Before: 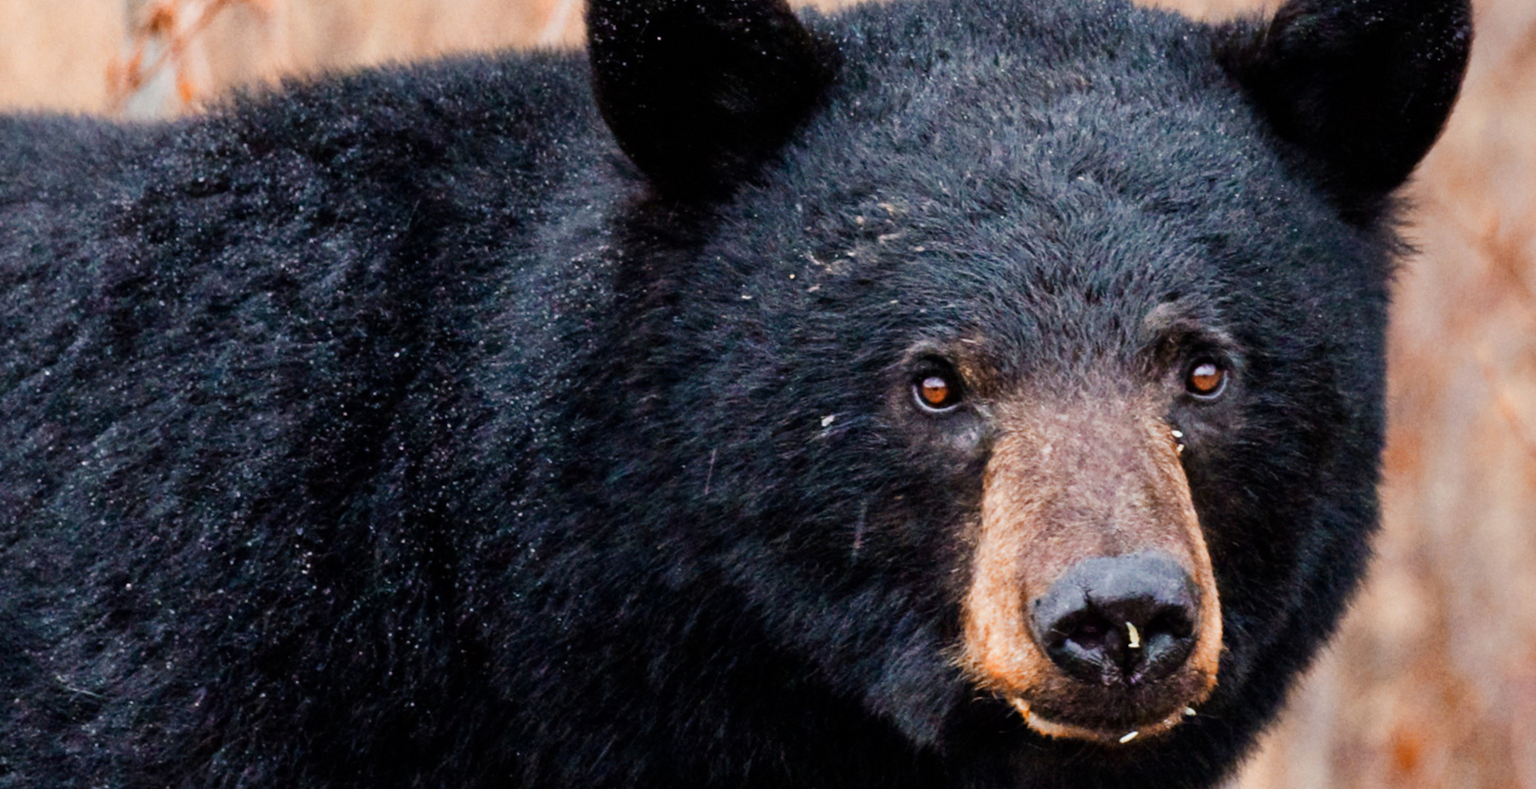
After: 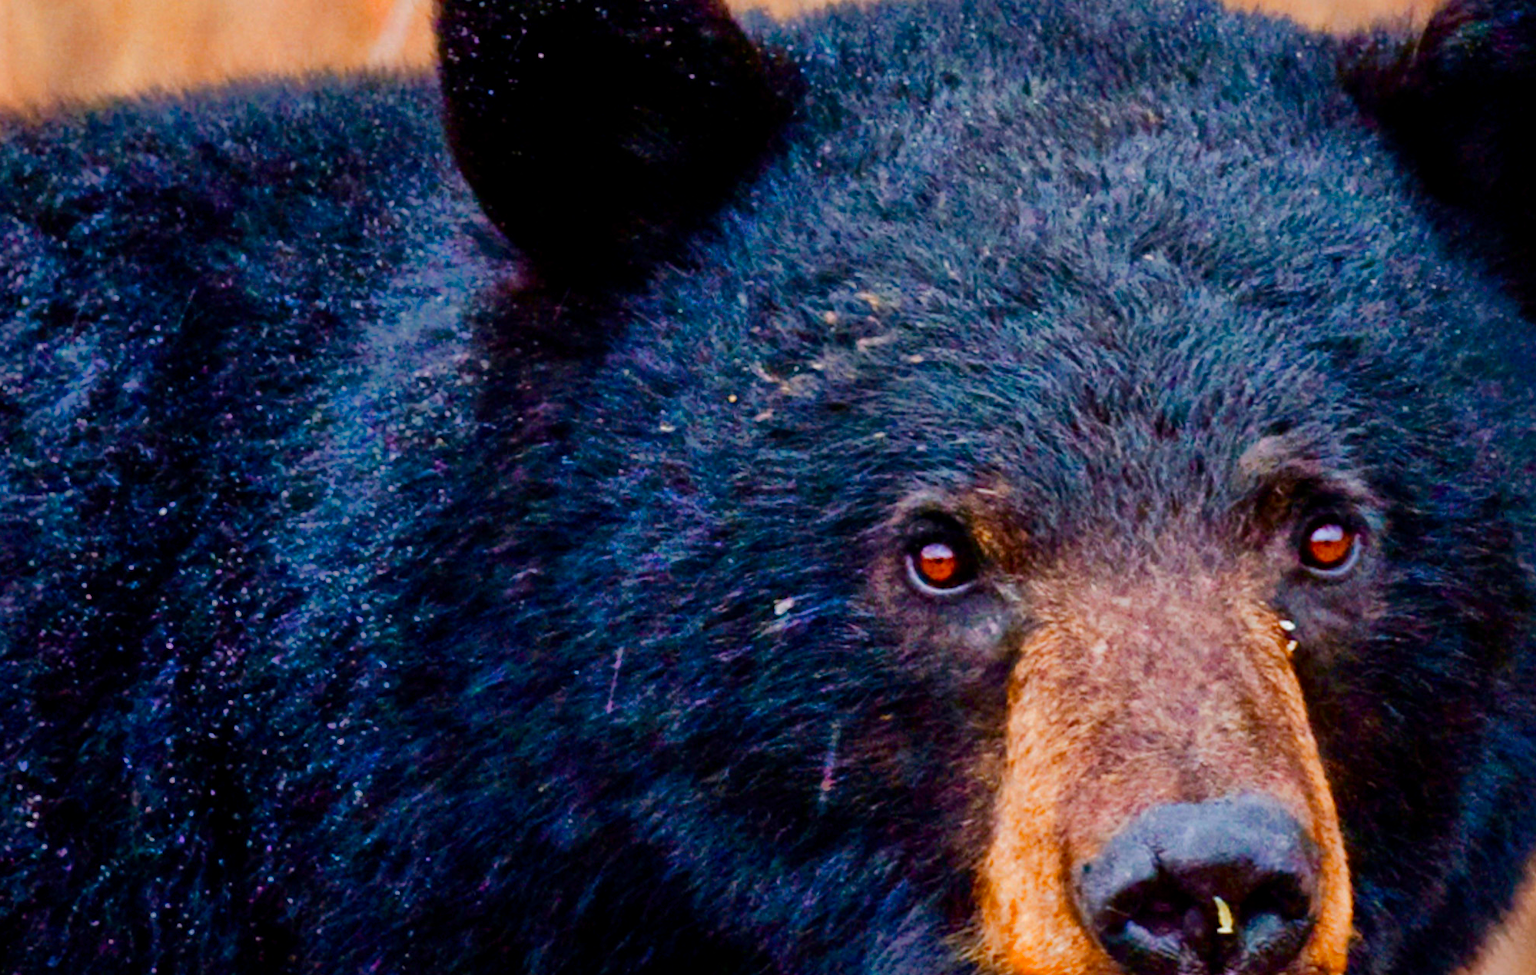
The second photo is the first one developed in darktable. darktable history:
exposure: black level correction 0.001, compensate exposure bias true, compensate highlight preservation false
color balance rgb: perceptual saturation grading › global saturation 14.679%, global vibrance 50.748%
crop: left 18.481%, right 12.103%, bottom 14.175%
contrast brightness saturation: contrast 0.125, brightness -0.116, saturation 0.197
color correction: highlights b* -0.025
tone equalizer: edges refinement/feathering 500, mask exposure compensation -1.57 EV, preserve details no
shadows and highlights: on, module defaults
